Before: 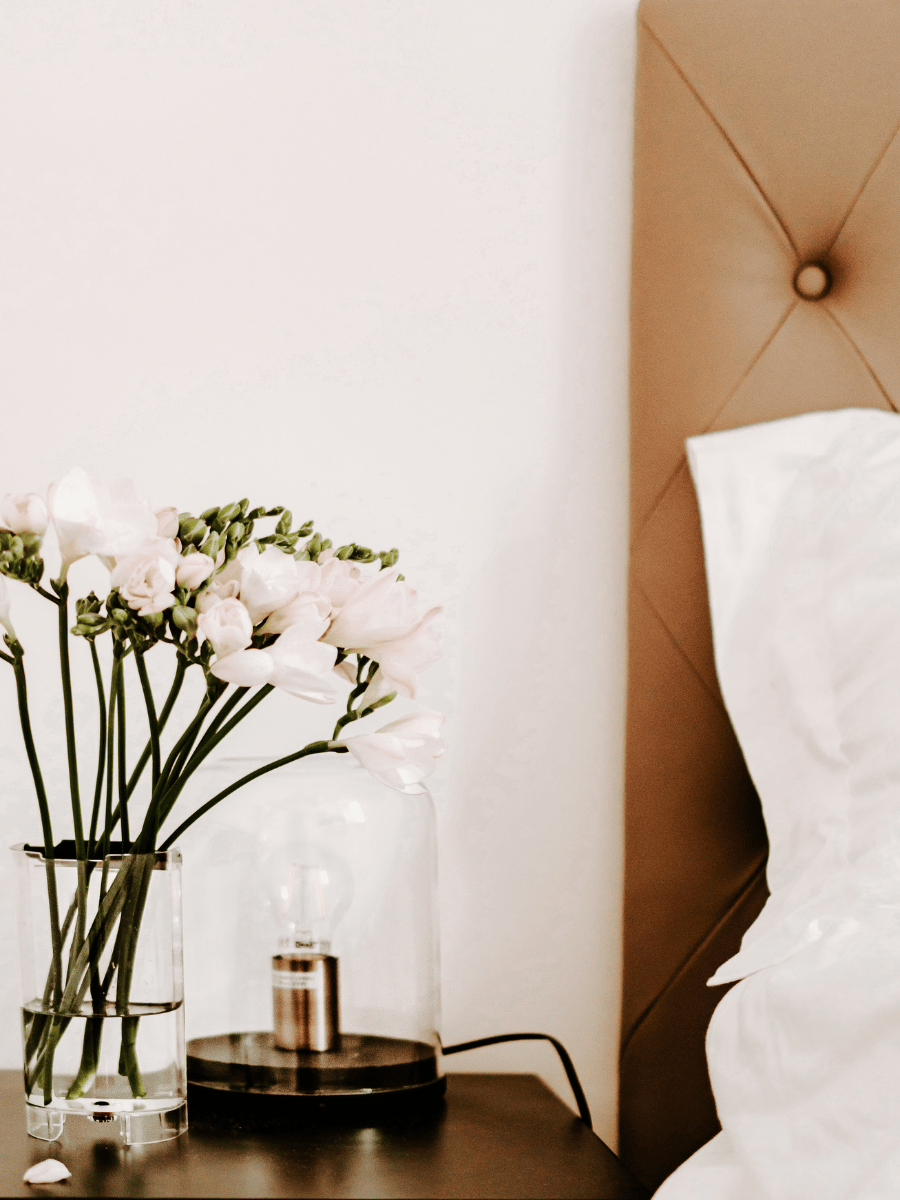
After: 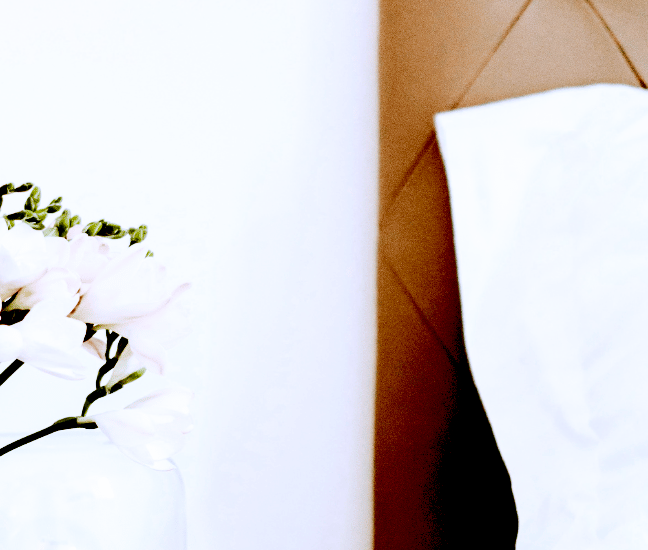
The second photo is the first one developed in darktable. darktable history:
filmic rgb: black relative exposure -5.5 EV, white relative exposure 2.5 EV, threshold 3 EV, target black luminance 0%, hardness 4.51, latitude 67.35%, contrast 1.453, shadows ↔ highlights balance -3.52%, preserve chrominance no, color science v4 (2020), contrast in shadows soft, enable highlight reconstruction true
white balance: red 0.948, green 1.02, blue 1.176
exposure: black level correction 0.029, exposure -0.073 EV, compensate highlight preservation false
contrast brightness saturation: contrast 0.22
crop and rotate: left 27.938%, top 27.046%, bottom 27.046%
